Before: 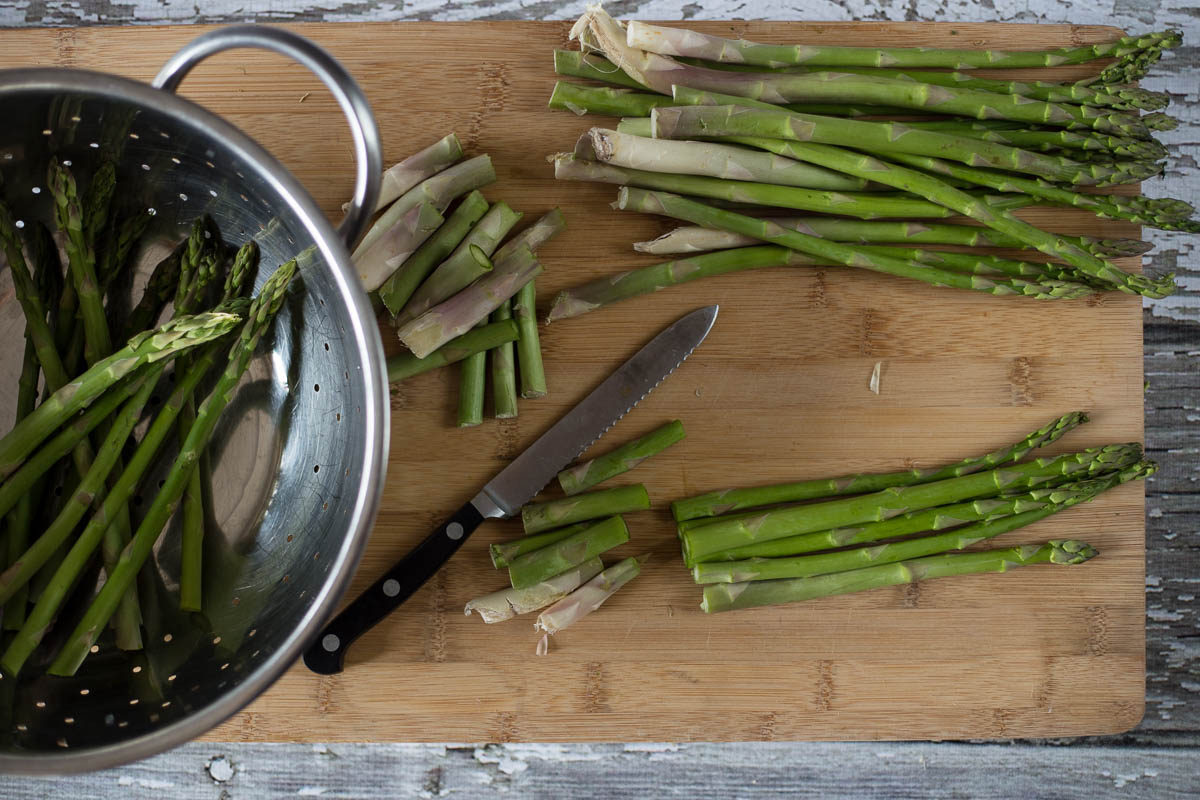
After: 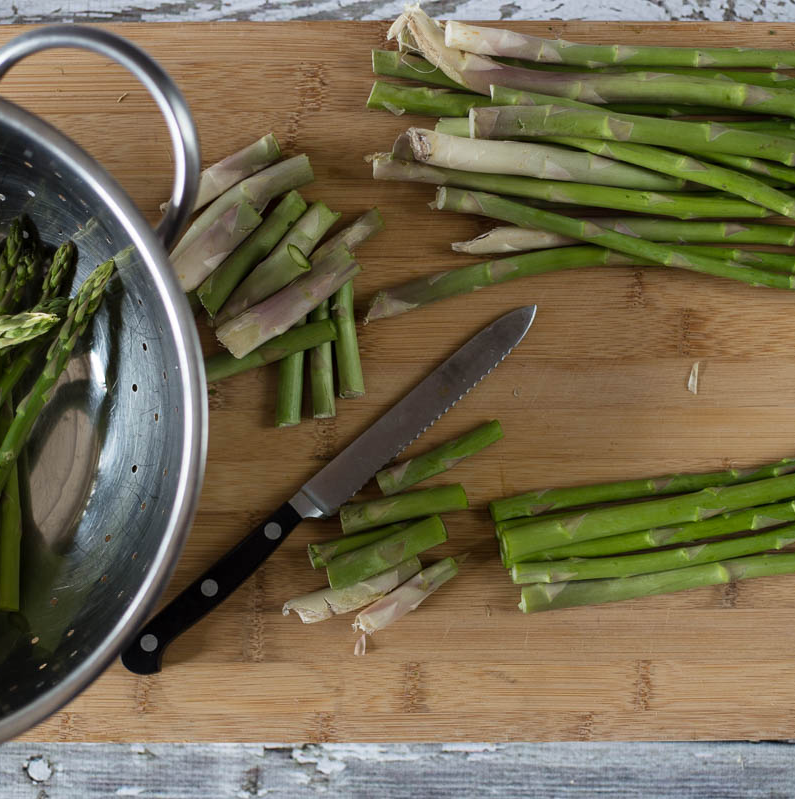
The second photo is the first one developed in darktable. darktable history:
crop and rotate: left 15.183%, right 18.509%
